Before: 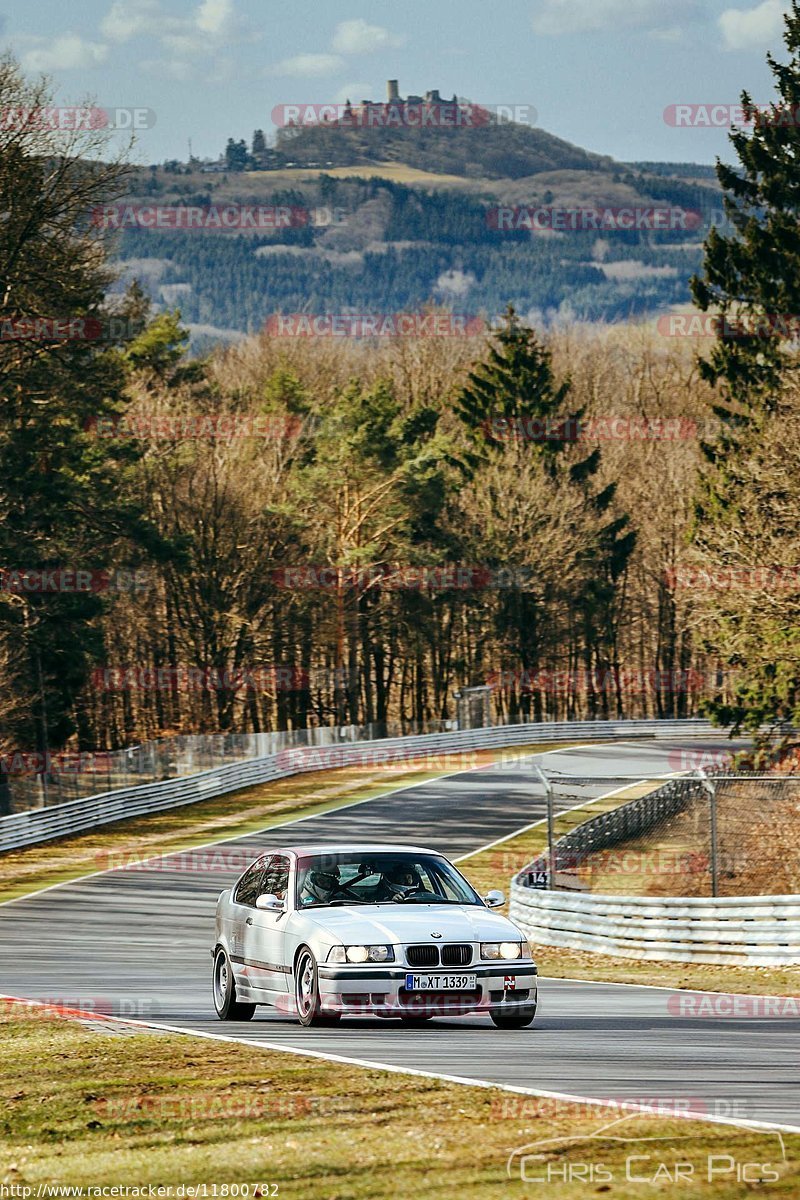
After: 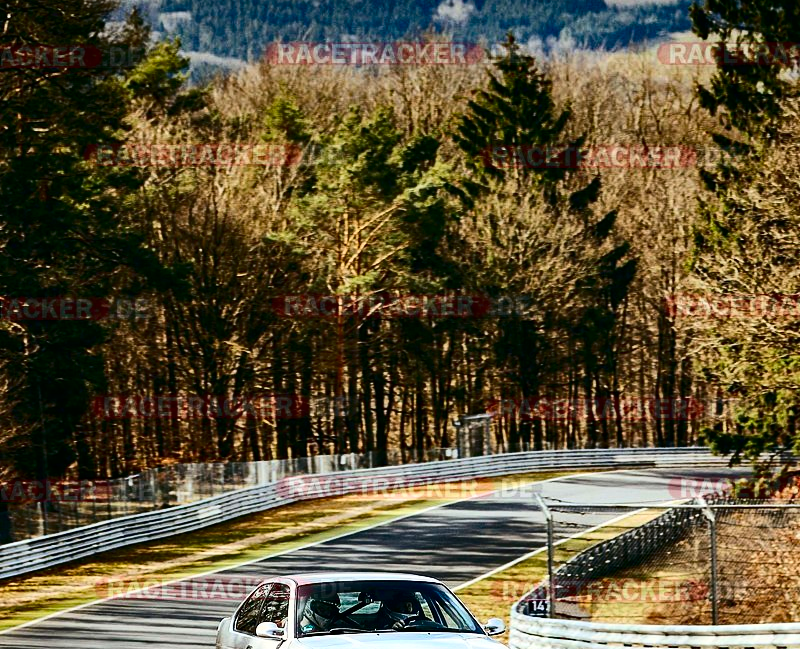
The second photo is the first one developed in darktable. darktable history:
crop and rotate: top 22.67%, bottom 23.223%
contrast brightness saturation: contrast 0.306, brightness -0.074, saturation 0.17
haze removal: compatibility mode true, adaptive false
